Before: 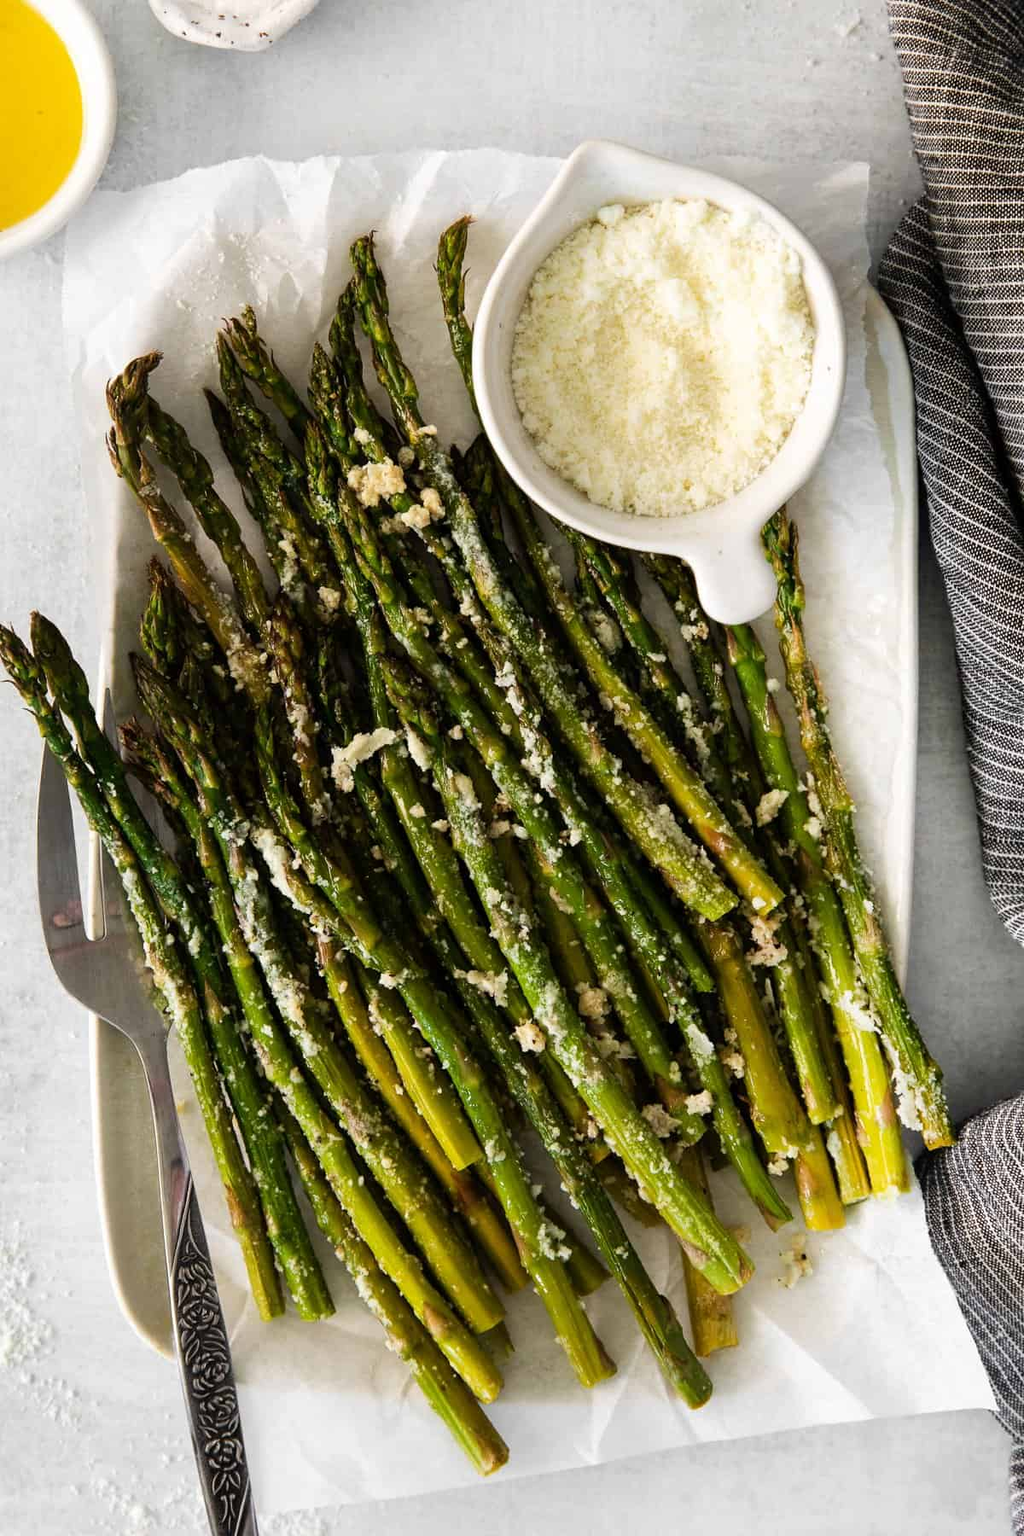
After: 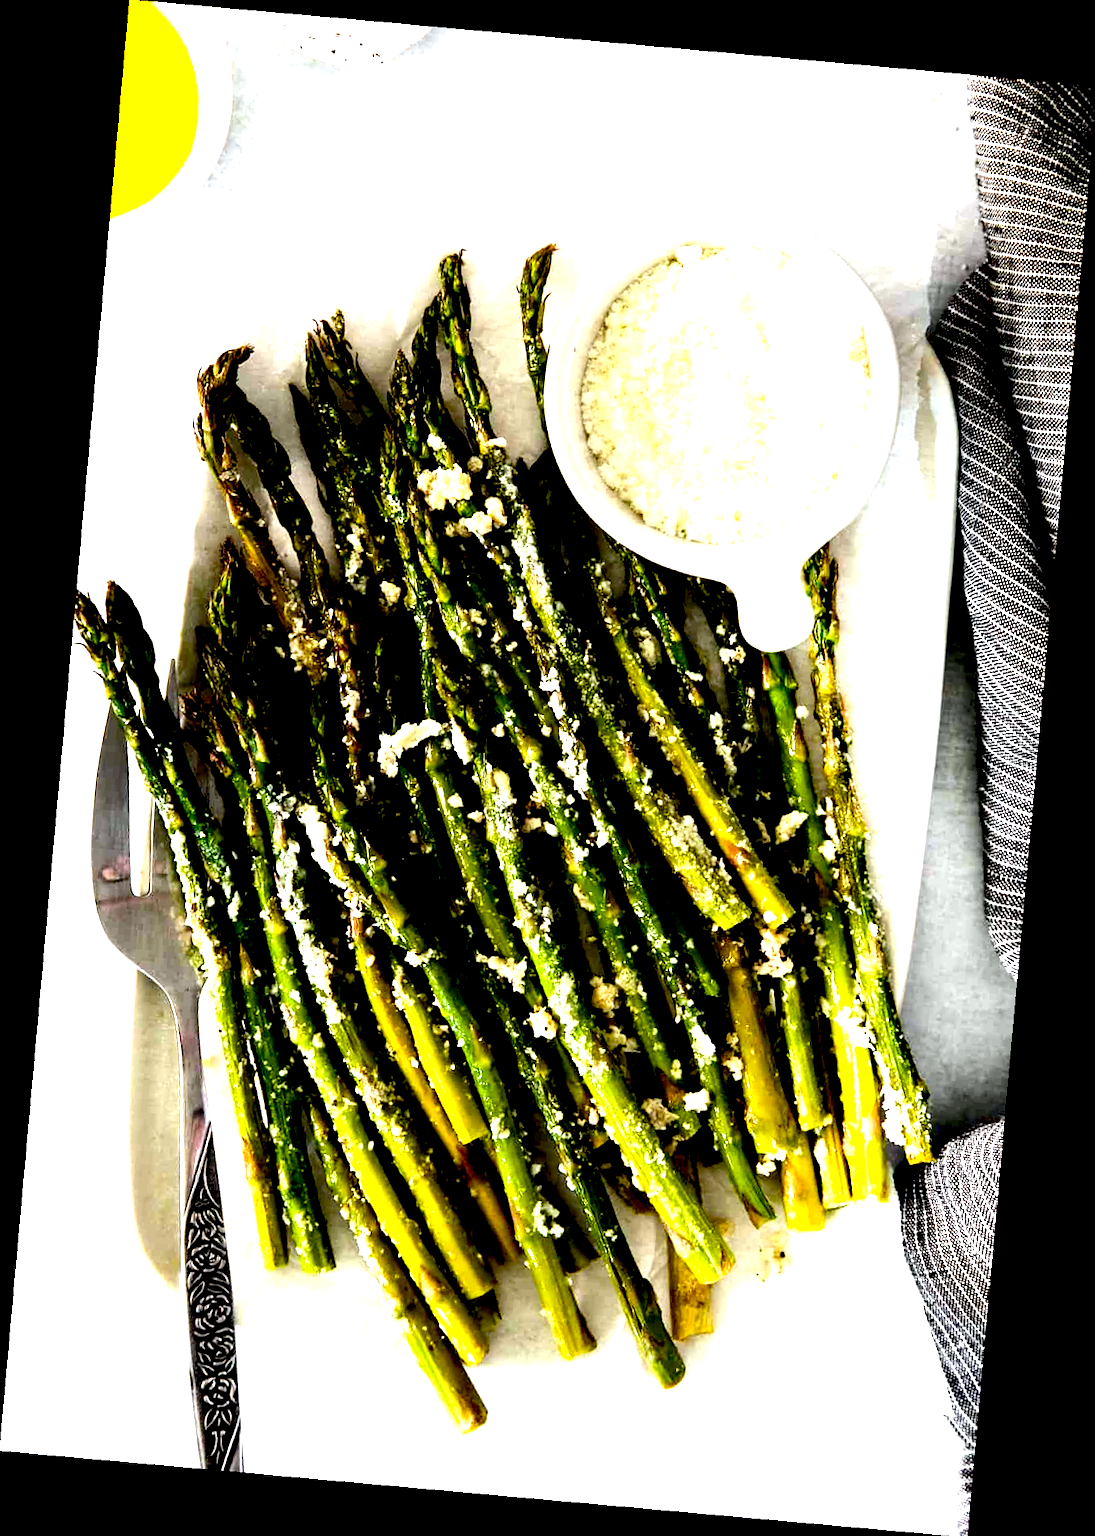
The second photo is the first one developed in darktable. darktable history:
white balance: red 0.982, blue 1.018
tone equalizer: -8 EV -0.75 EV, -7 EV -0.7 EV, -6 EV -0.6 EV, -5 EV -0.4 EV, -3 EV 0.4 EV, -2 EV 0.6 EV, -1 EV 0.7 EV, +0 EV 0.75 EV, edges refinement/feathering 500, mask exposure compensation -1.57 EV, preserve details no
exposure: black level correction 0.035, exposure 0.9 EV, compensate highlight preservation false
rotate and perspective: rotation 5.12°, automatic cropping off
